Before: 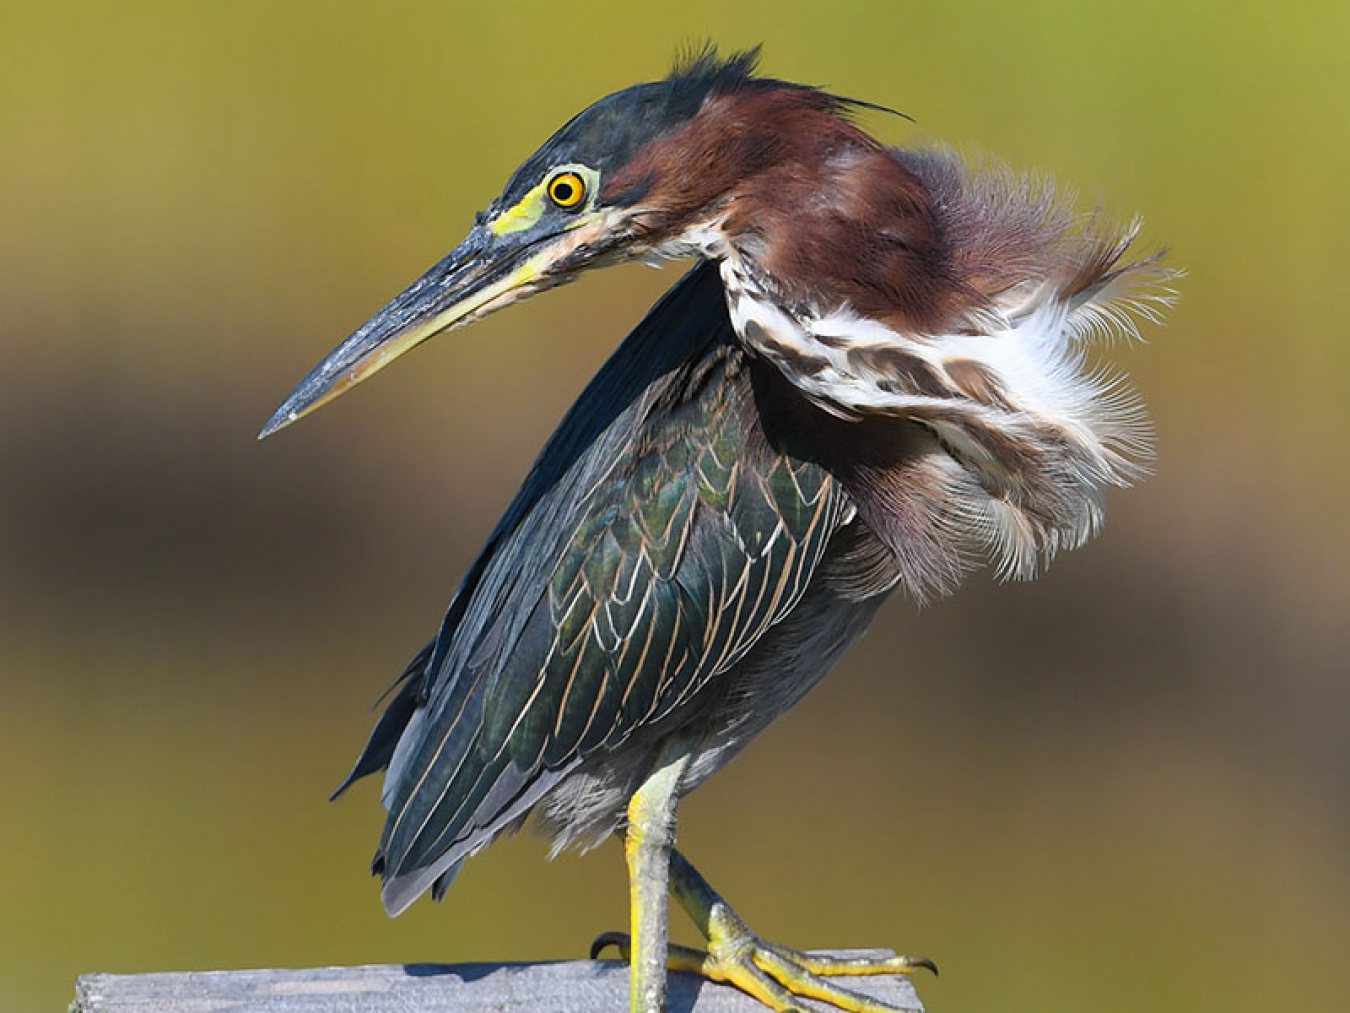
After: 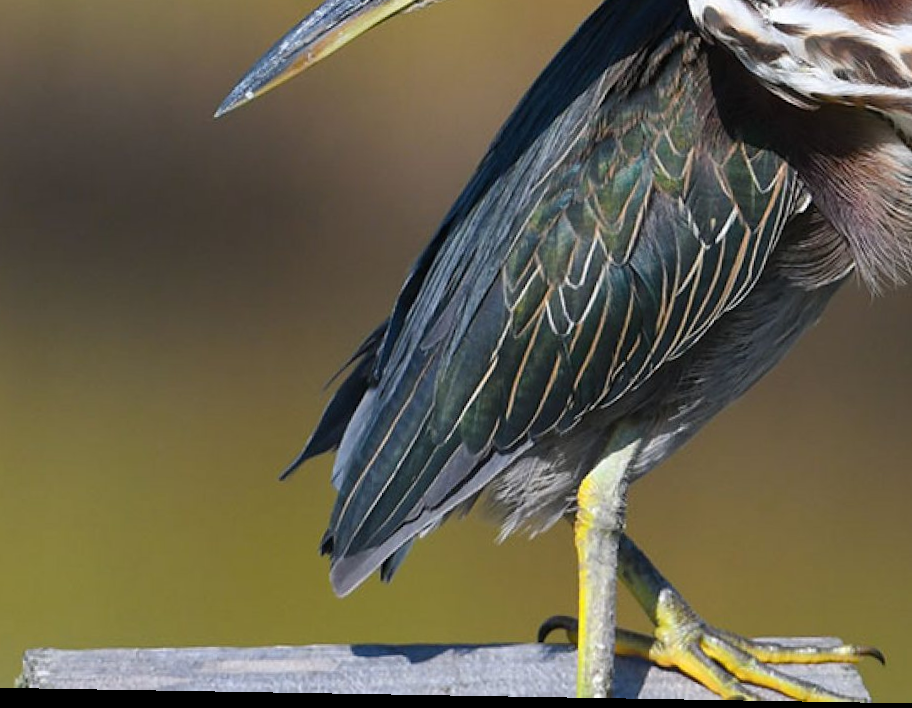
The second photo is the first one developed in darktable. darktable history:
crop and rotate: angle -0.976°, left 3.973%, top 31.592%, right 29.258%
